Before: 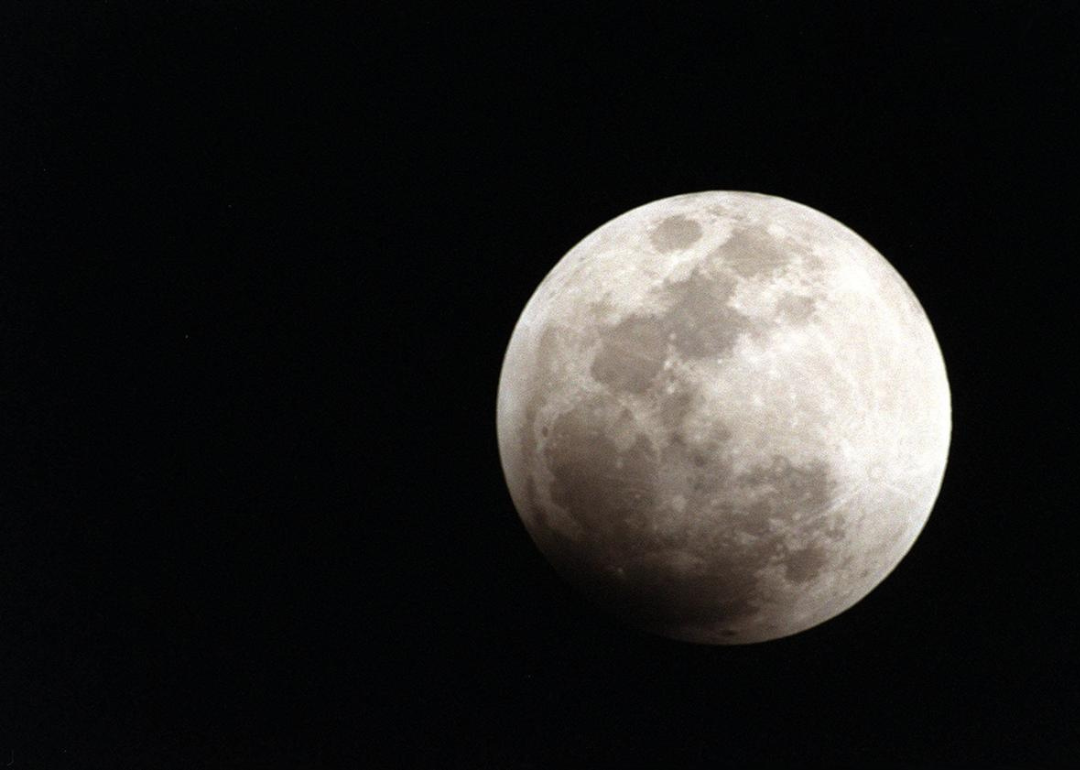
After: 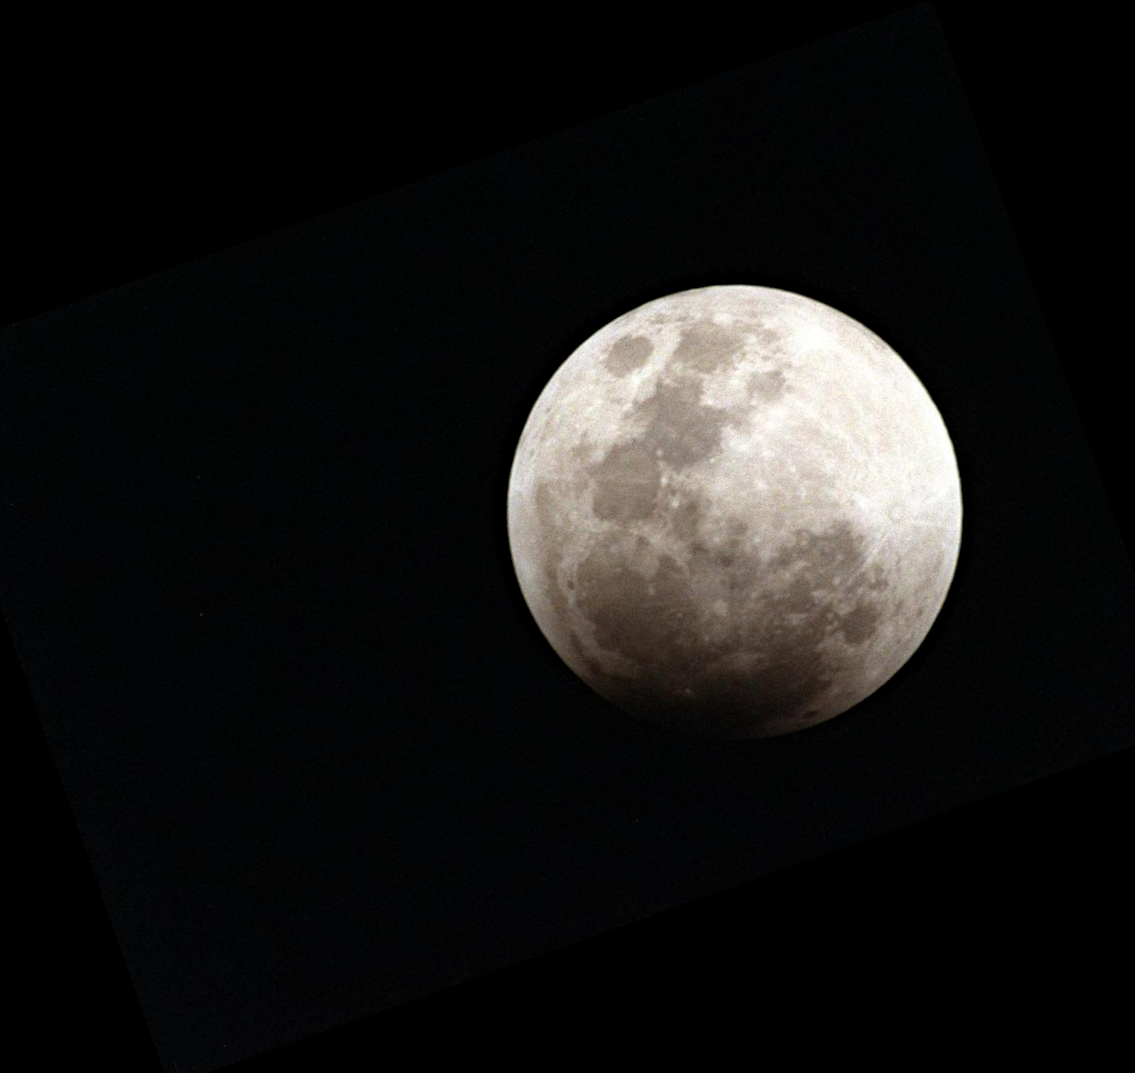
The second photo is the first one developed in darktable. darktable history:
haze removal: compatibility mode true, adaptive false
crop and rotate: angle 19.43°, left 6.812%, right 4.125%, bottom 1.087%
